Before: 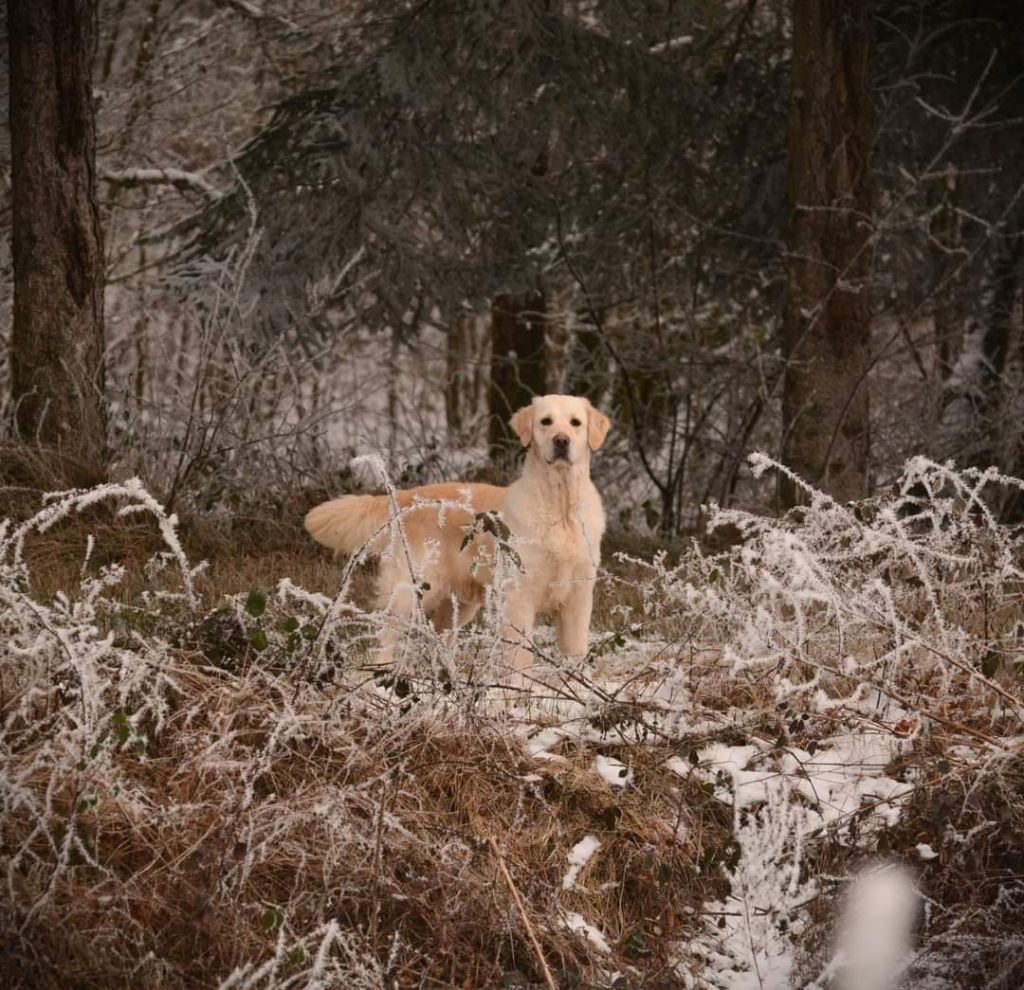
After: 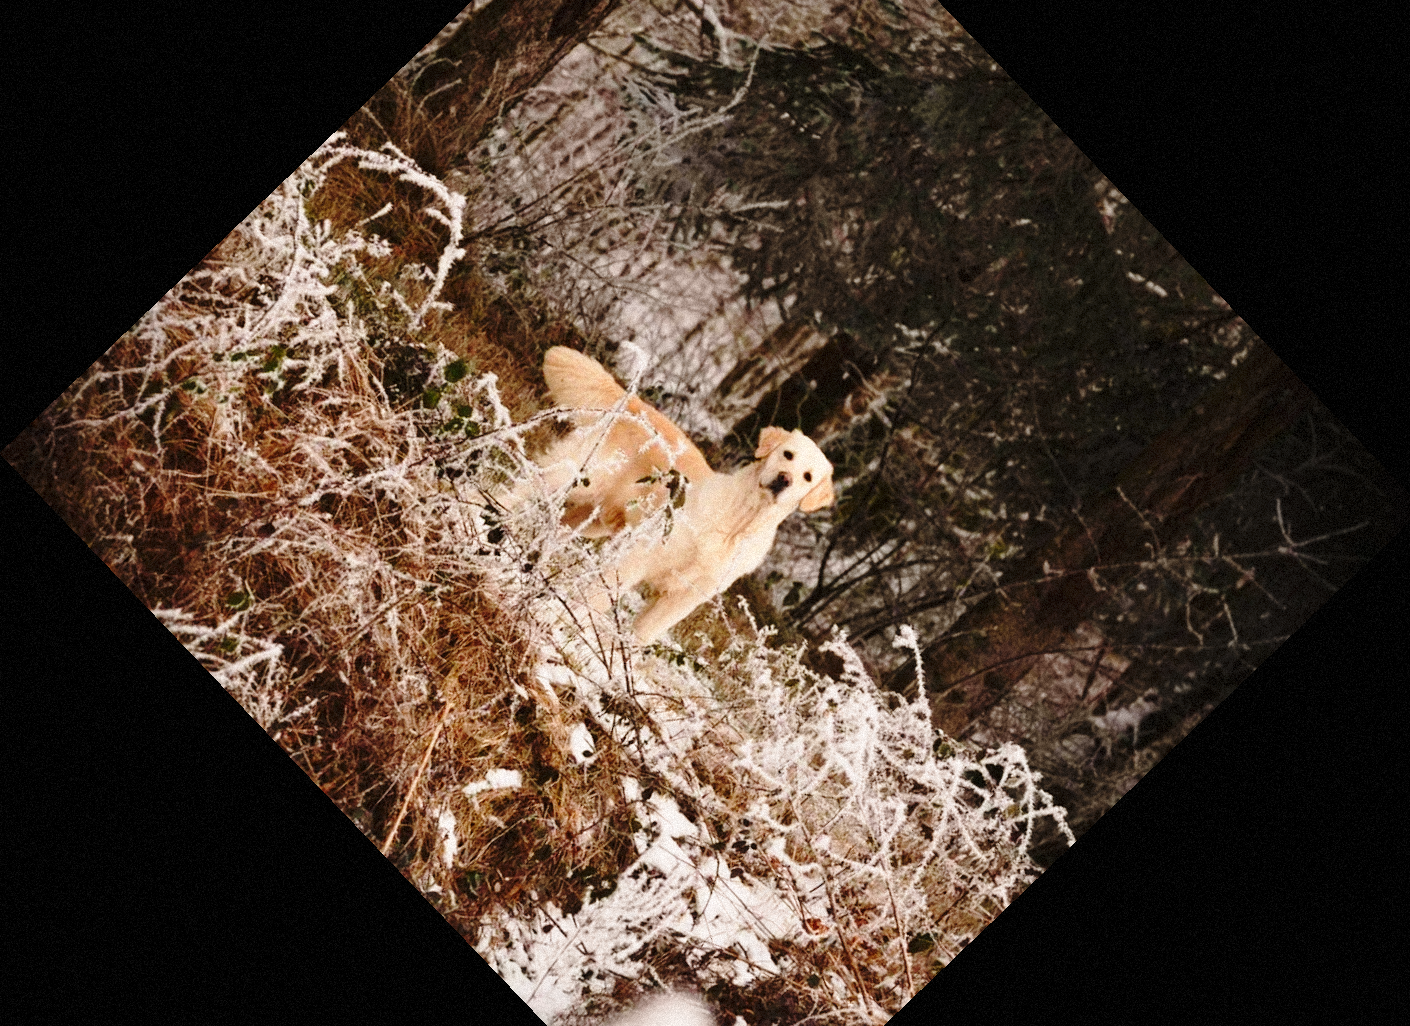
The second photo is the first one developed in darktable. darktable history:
grain: mid-tones bias 0%
base curve: curves: ch0 [(0, 0) (0.04, 0.03) (0.133, 0.232) (0.448, 0.748) (0.843, 0.968) (1, 1)], preserve colors none
crop and rotate: angle -46.26°, top 16.234%, right 0.912%, bottom 11.704%
